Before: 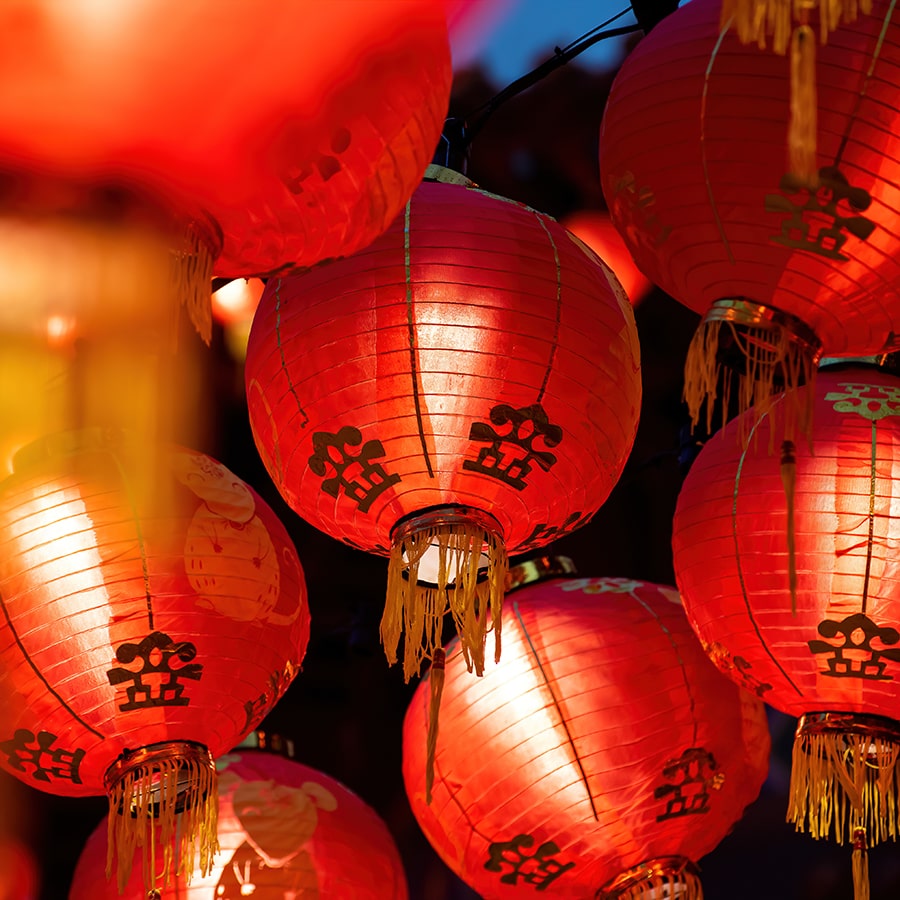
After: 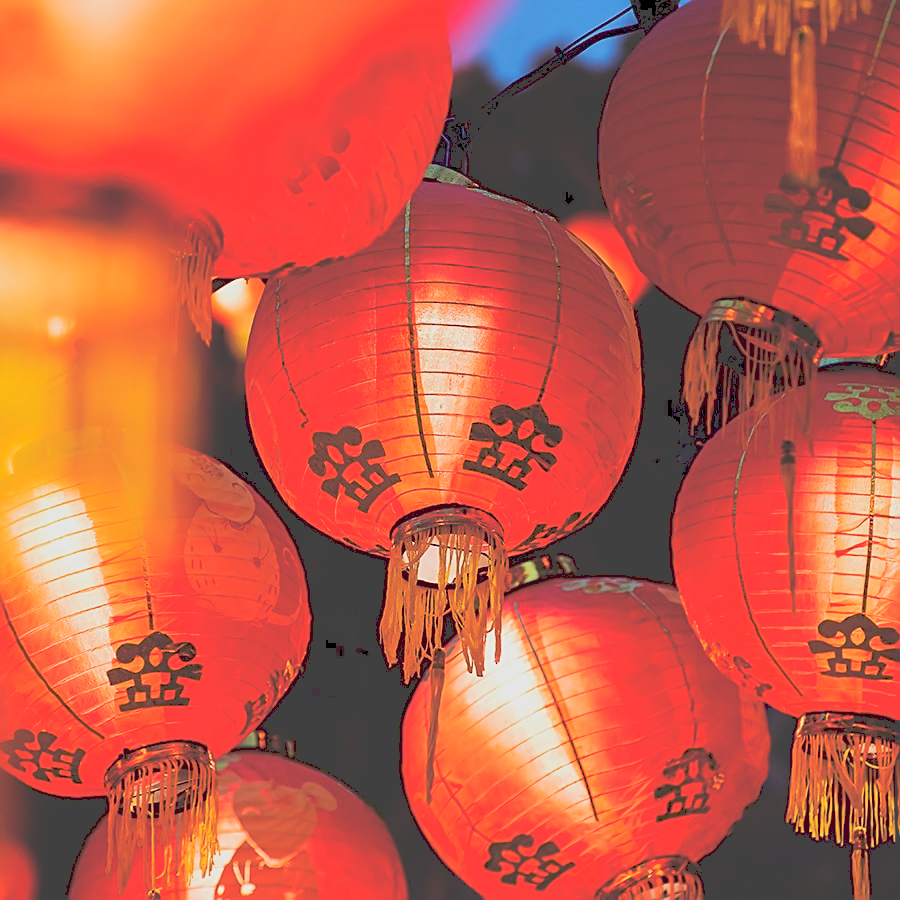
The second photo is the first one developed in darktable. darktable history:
contrast brightness saturation: contrast 0.05, brightness 0.06, saturation 0.01
sharpen: on, module defaults
tone curve: curves: ch0 [(0, 0) (0.003, 0.156) (0.011, 0.156) (0.025, 0.157) (0.044, 0.164) (0.069, 0.172) (0.1, 0.181) (0.136, 0.191) (0.177, 0.214) (0.224, 0.245) (0.277, 0.285) (0.335, 0.333) (0.399, 0.387) (0.468, 0.471) (0.543, 0.556) (0.623, 0.648) (0.709, 0.734) (0.801, 0.809) (0.898, 0.891) (1, 1)], preserve colors none
global tonemap: drago (0.7, 100)
